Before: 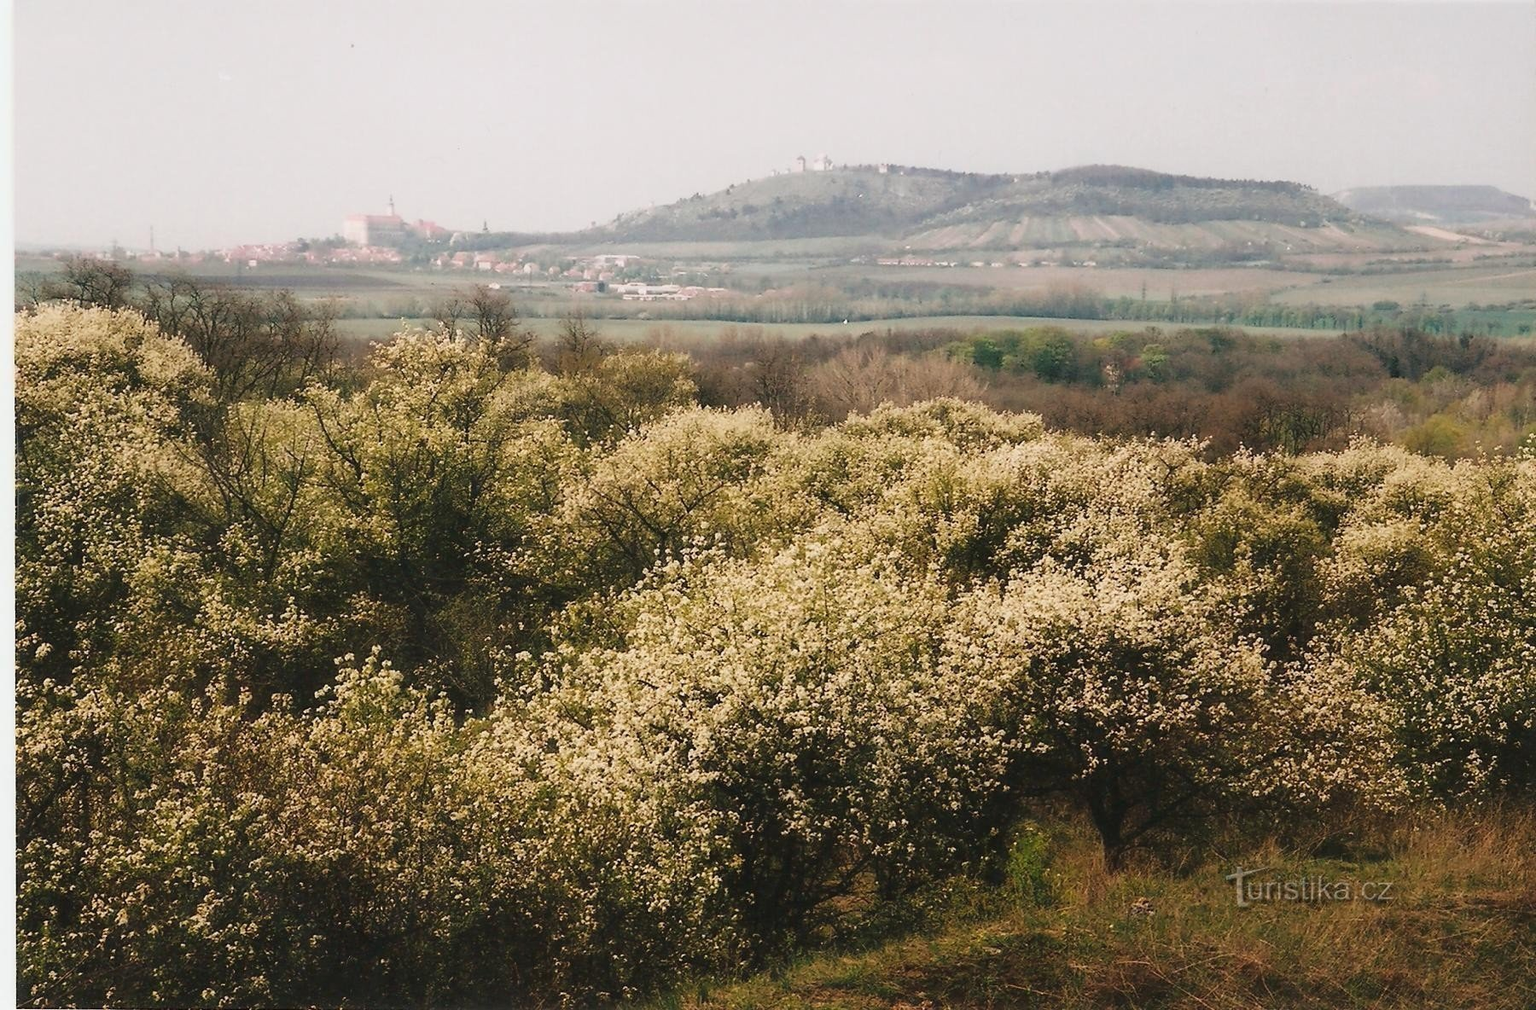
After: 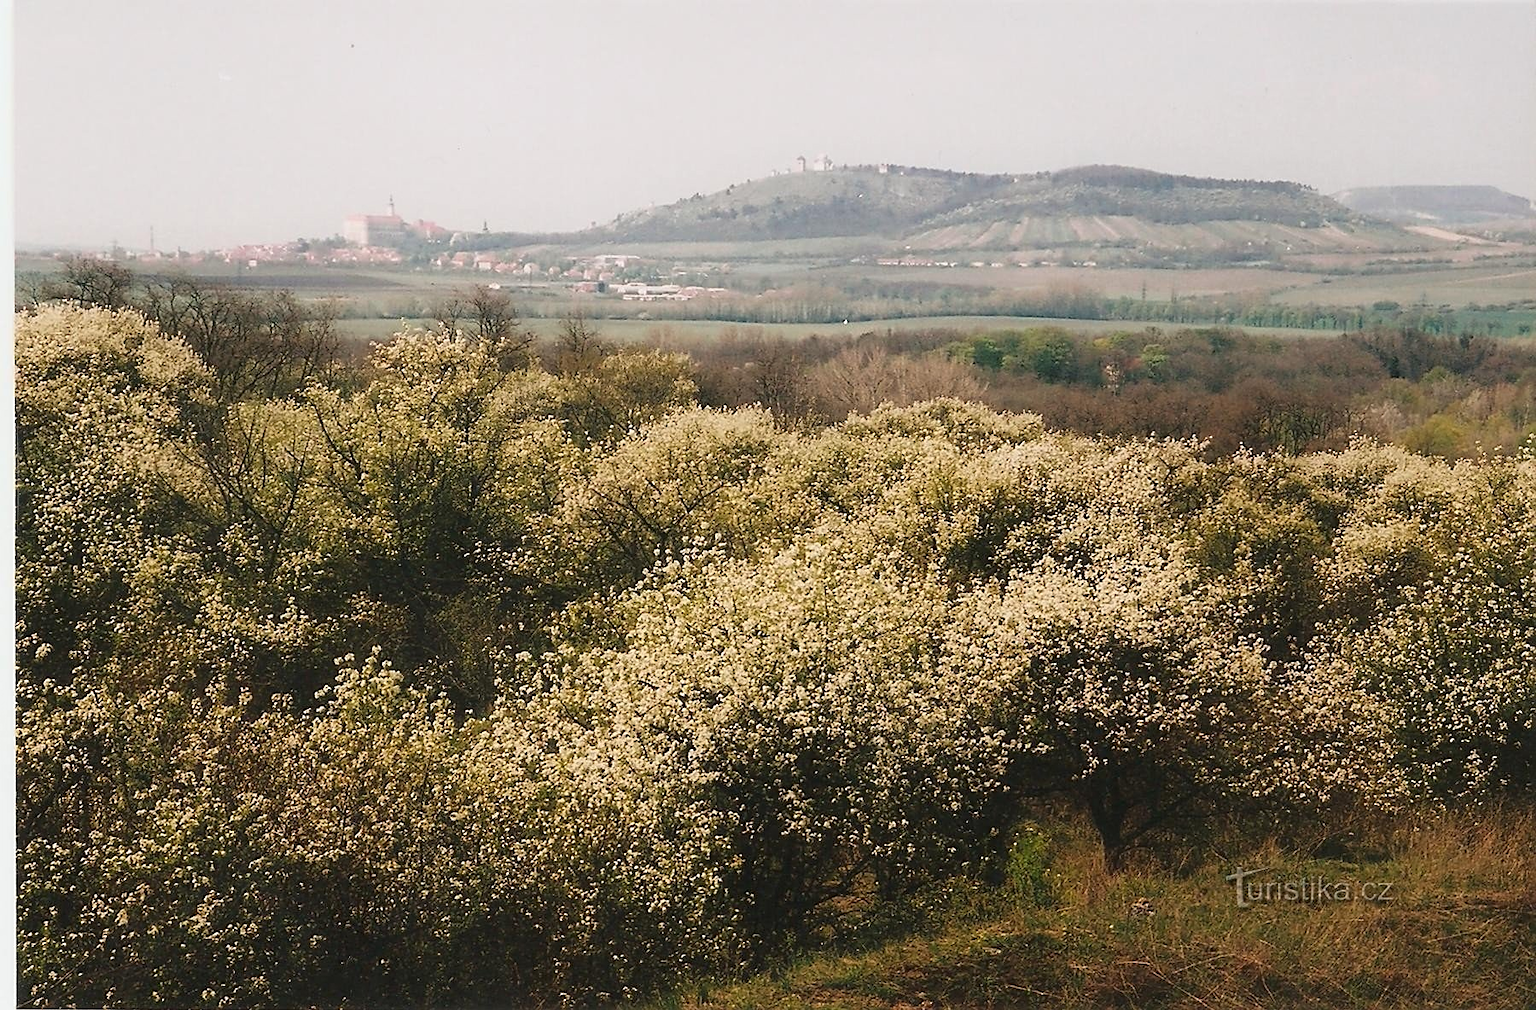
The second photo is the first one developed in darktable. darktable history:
sharpen: on, module defaults
tone equalizer: on, module defaults
contrast equalizer: y [[0.5, 0.5, 0.478, 0.5, 0.5, 0.5], [0.5 ×6], [0.5 ×6], [0 ×6], [0 ×6]]
